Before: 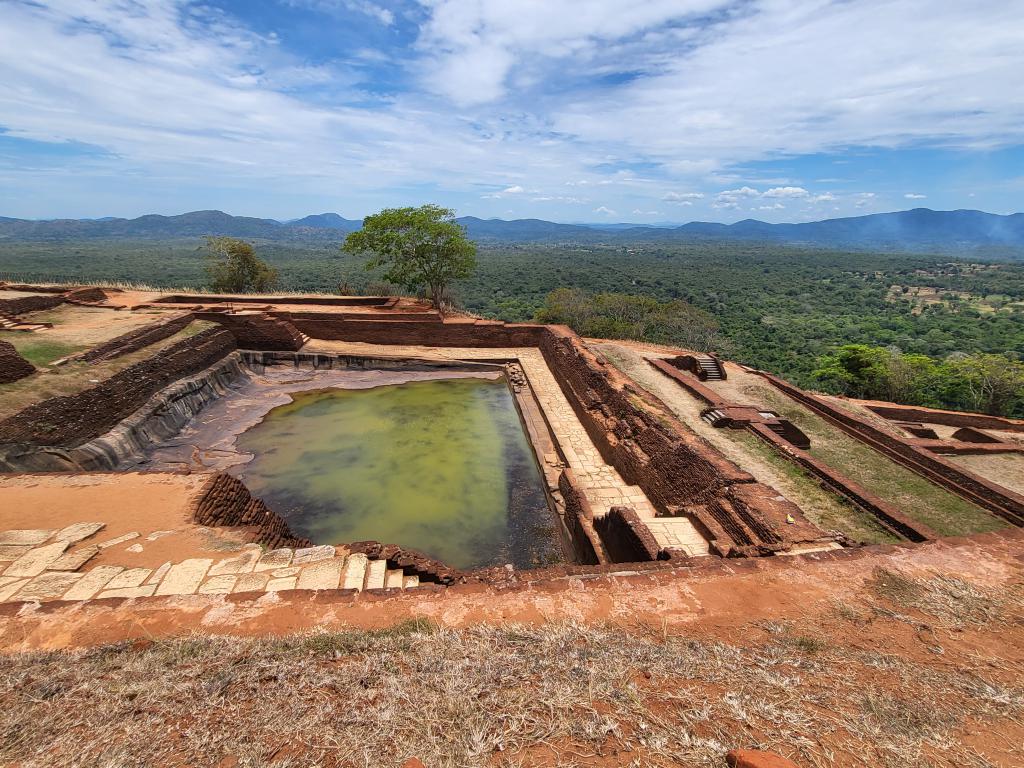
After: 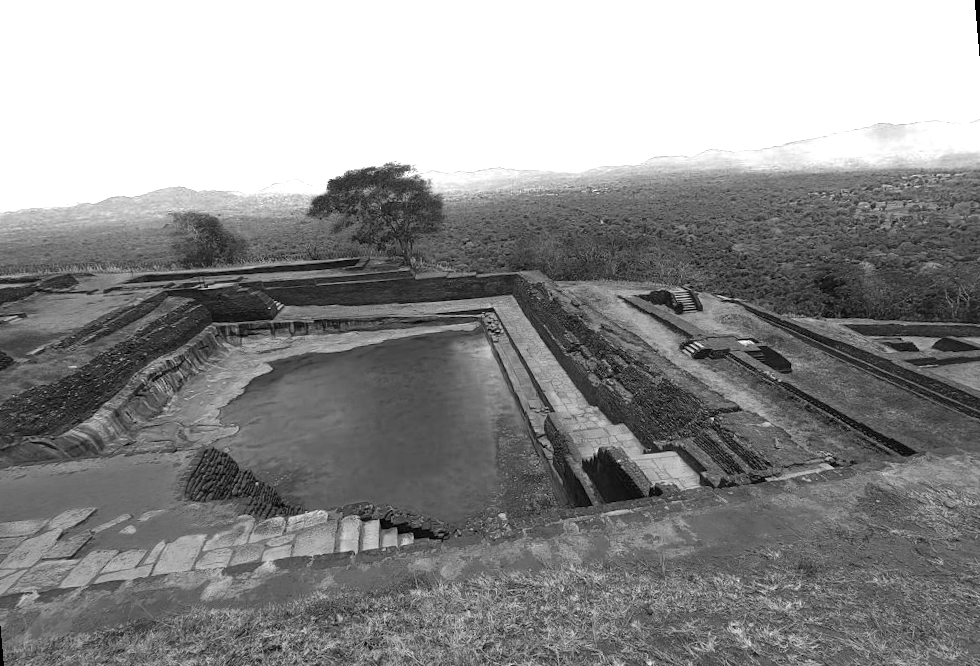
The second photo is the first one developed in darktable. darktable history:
exposure: black level correction 0, exposure 0.7 EV, compensate exposure bias true, compensate highlight preservation false
color zones: curves: ch0 [(0.287, 0.048) (0.493, 0.484) (0.737, 0.816)]; ch1 [(0, 0) (0.143, 0) (0.286, 0) (0.429, 0) (0.571, 0) (0.714, 0) (0.857, 0)]
rotate and perspective: rotation -5°, crop left 0.05, crop right 0.952, crop top 0.11, crop bottom 0.89
